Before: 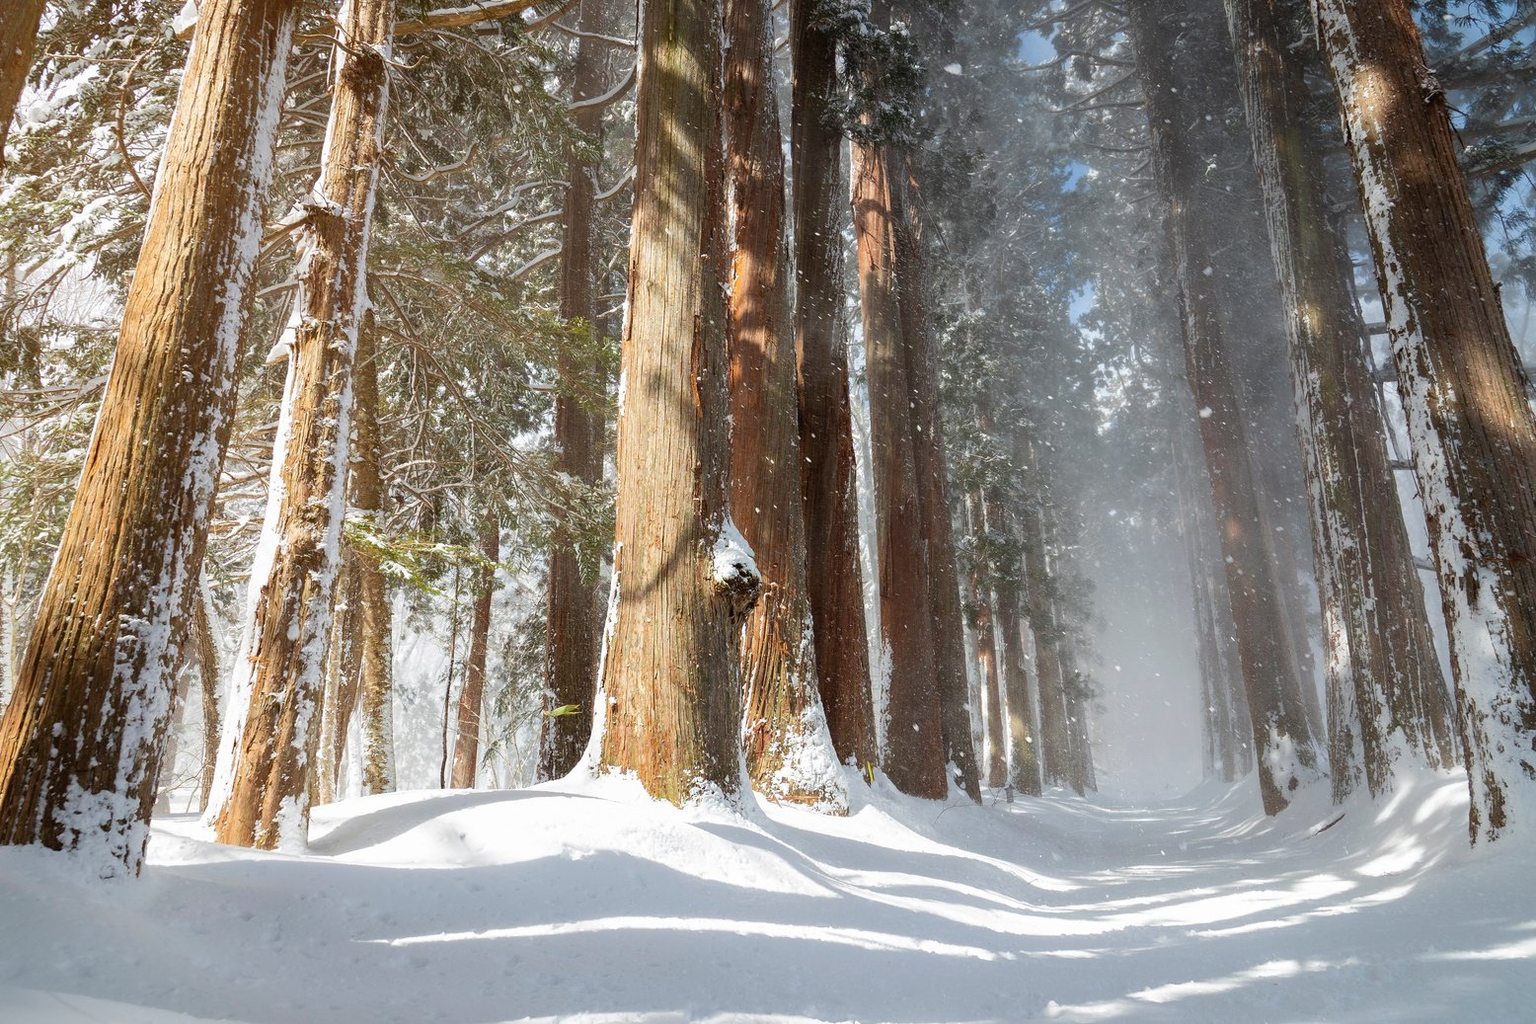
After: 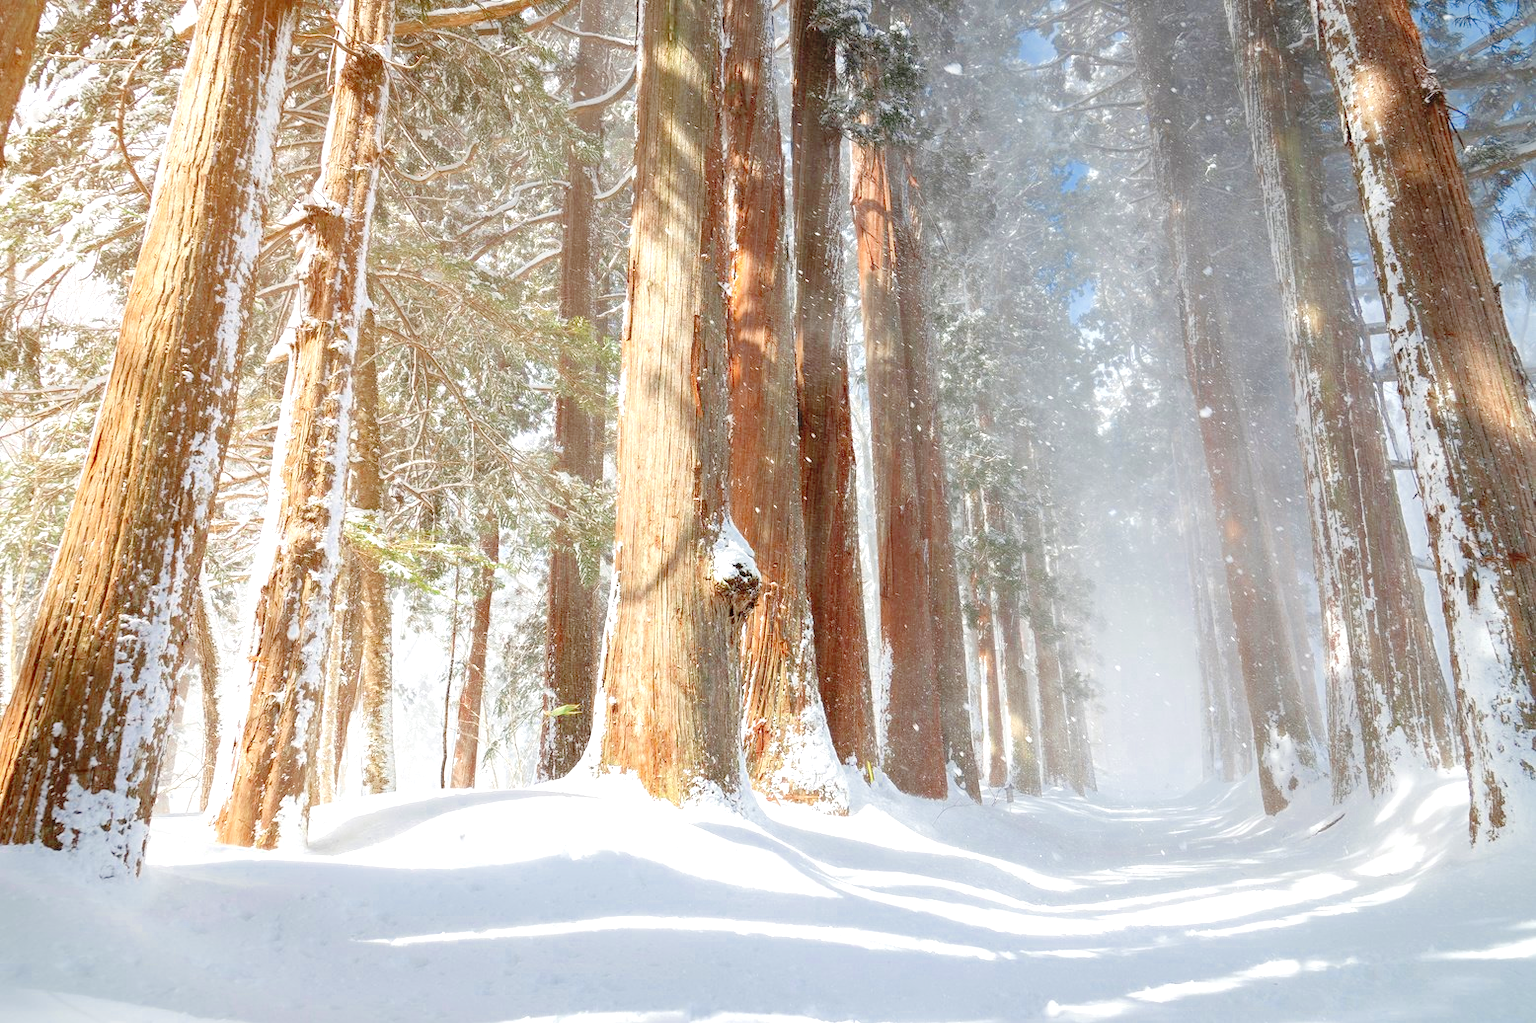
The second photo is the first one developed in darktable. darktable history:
color zones: curves: ch0 [(0, 0.5) (0.125, 0.4) (0.25, 0.5) (0.375, 0.4) (0.5, 0.4) (0.625, 0.35) (0.75, 0.35) (0.875, 0.5)]; ch1 [(0, 0.35) (0.125, 0.45) (0.25, 0.35) (0.375, 0.35) (0.5, 0.35) (0.625, 0.35) (0.75, 0.45) (0.875, 0.35)]; ch2 [(0, 0.6) (0.125, 0.5) (0.25, 0.5) (0.375, 0.6) (0.5, 0.6) (0.625, 0.5) (0.75, 0.5) (0.875, 0.5)]
levels: levels [0.008, 0.318, 0.836]
